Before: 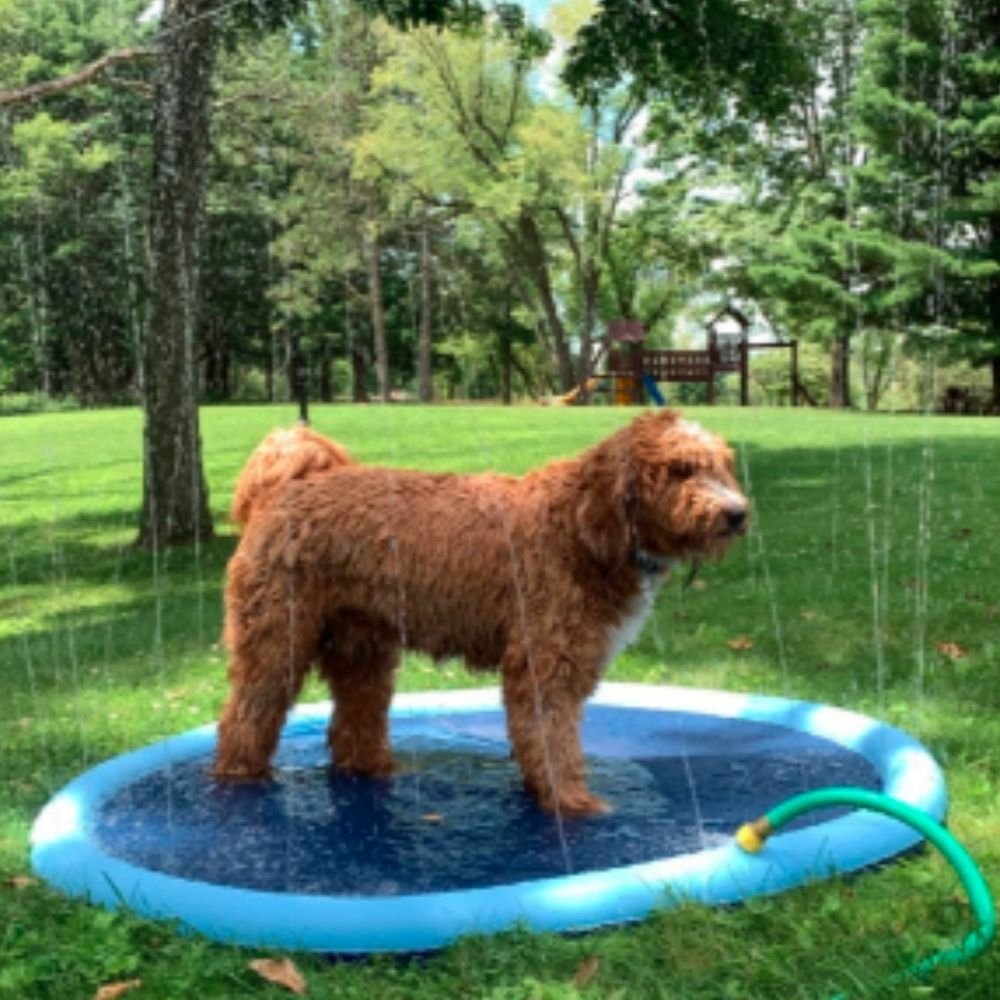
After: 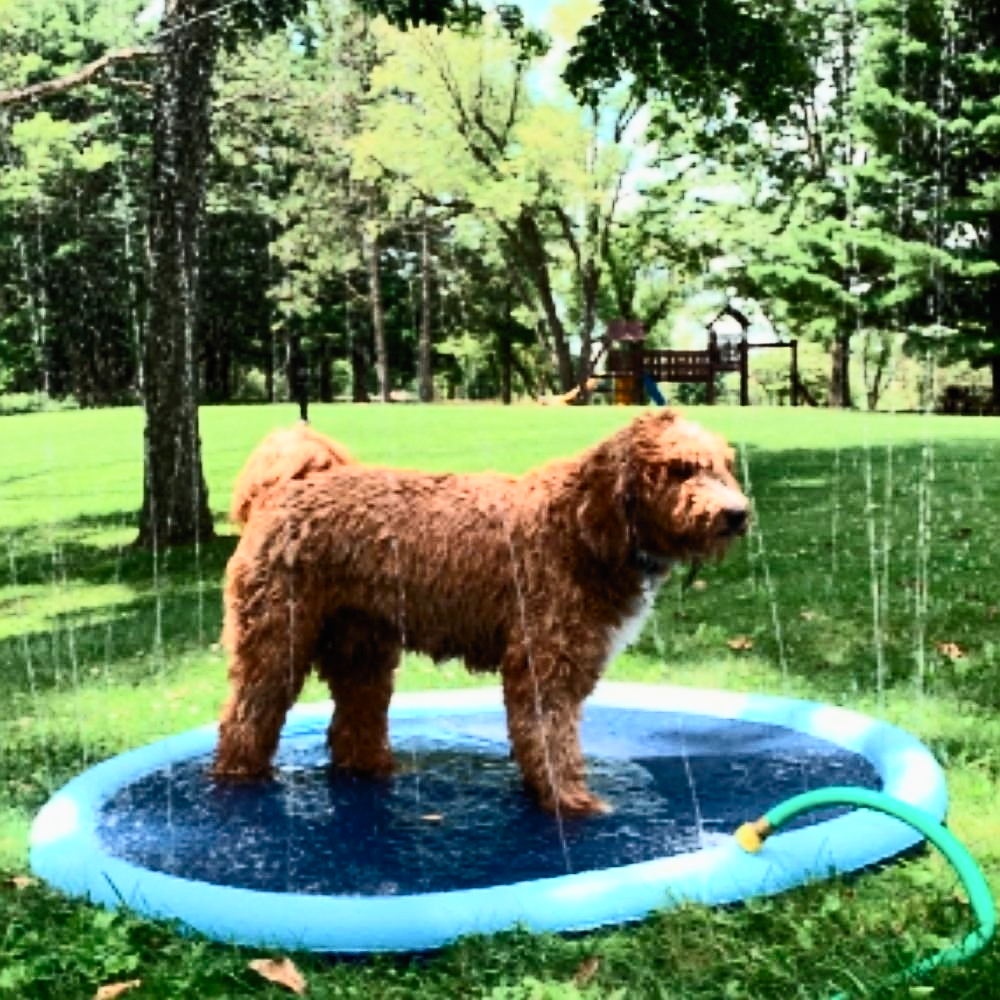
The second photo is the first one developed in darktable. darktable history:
tone curve: curves: ch0 [(0, 0) (0.915, 0.89) (1, 1)]
filmic rgb: black relative exposure -7.92 EV, white relative exposure 4.13 EV, threshold 3 EV, hardness 4.02, latitude 51.22%, contrast 1.013, shadows ↔ highlights balance 5.35%, color science v5 (2021), contrast in shadows safe, contrast in highlights safe, enable highlight reconstruction true
sharpen: on, module defaults
contrast brightness saturation: contrast 0.62, brightness 0.34, saturation 0.14
